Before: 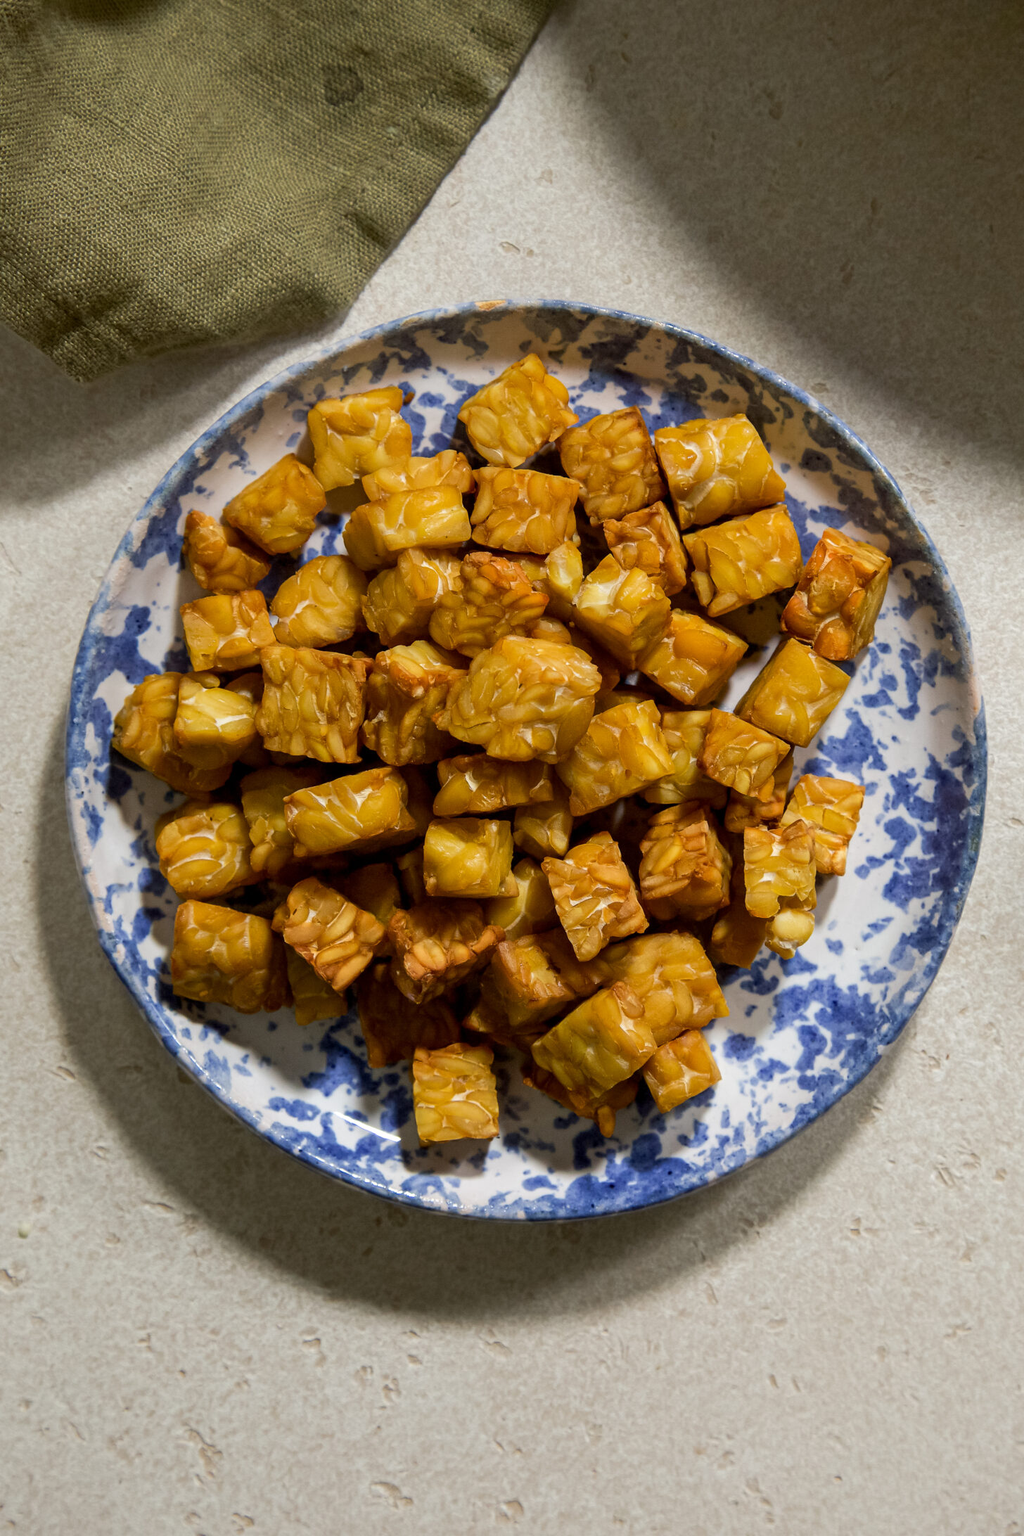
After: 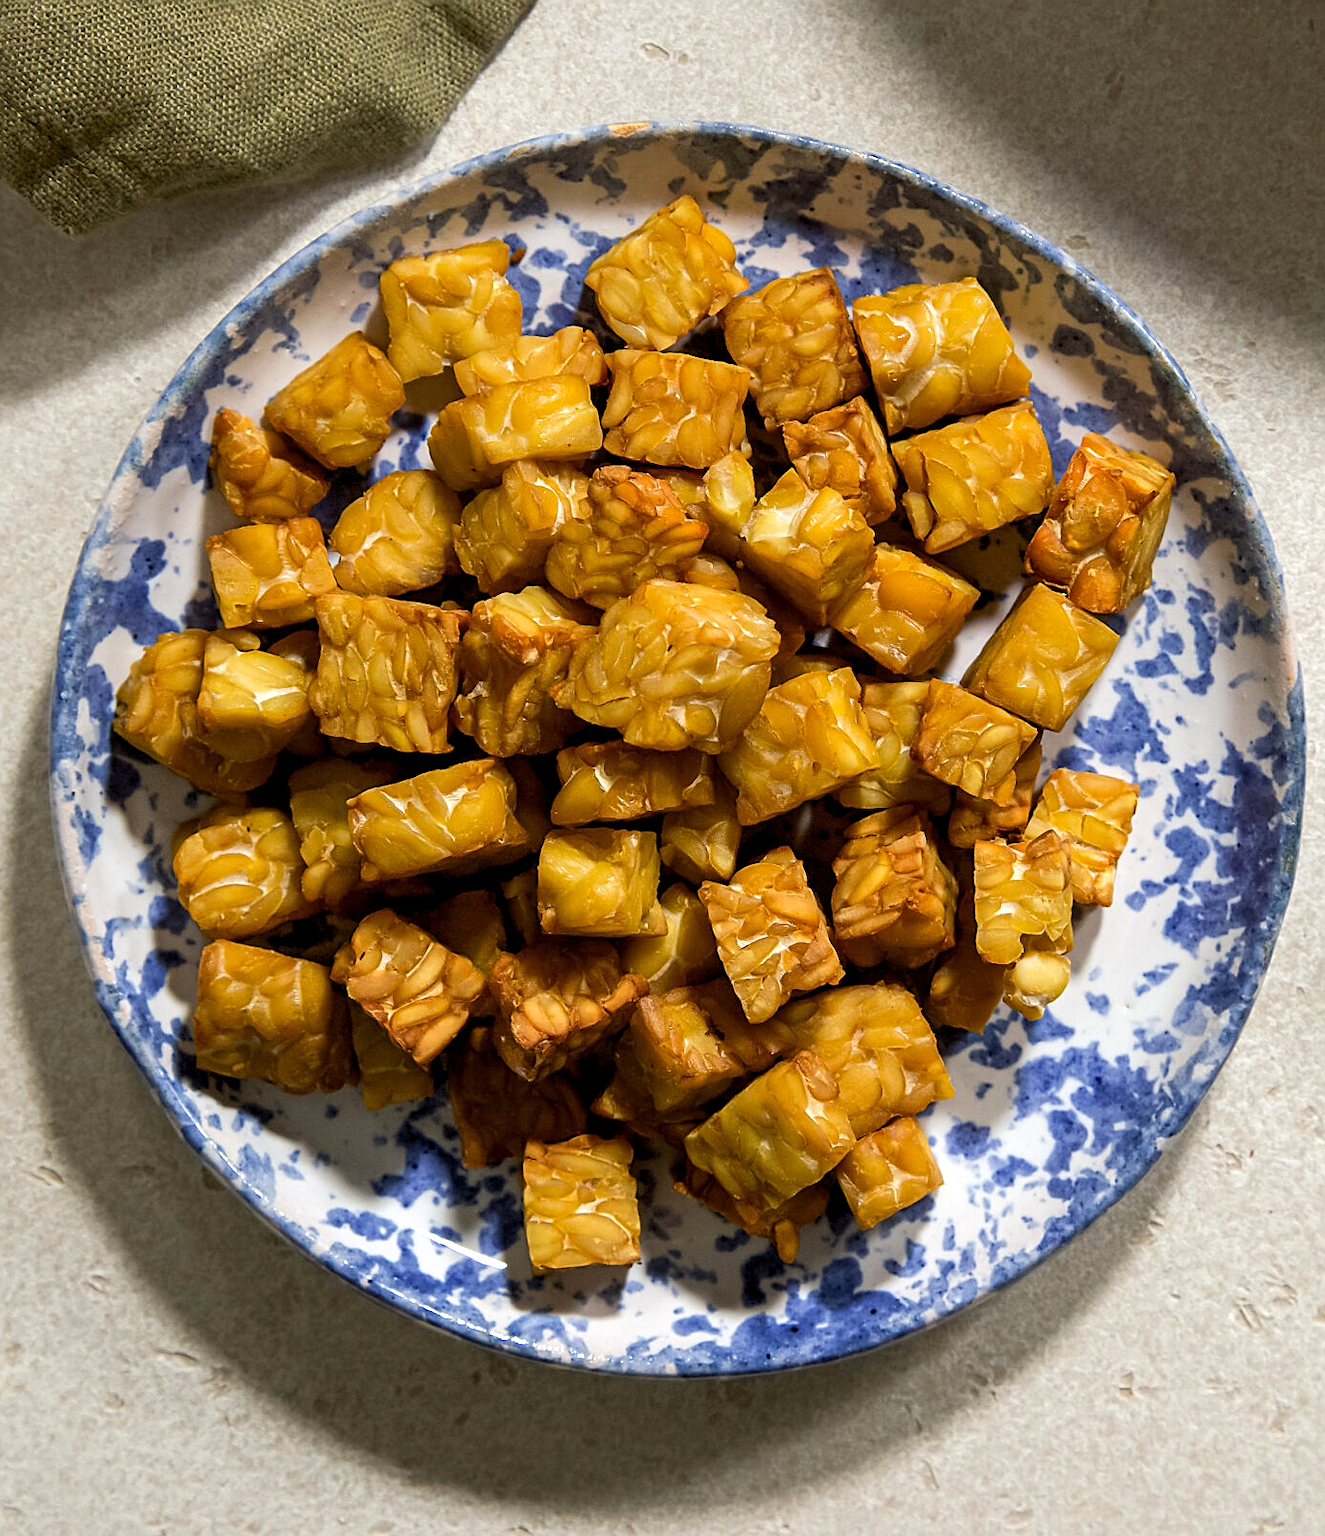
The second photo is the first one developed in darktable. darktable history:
exposure: exposure 0.207 EV, compensate highlight preservation false
levels: black 0.053%, white 99.97%, levels [0.016, 0.492, 0.969]
sharpen: on, module defaults
crop and rotate: left 2.822%, top 13.732%, right 2.144%, bottom 12.836%
